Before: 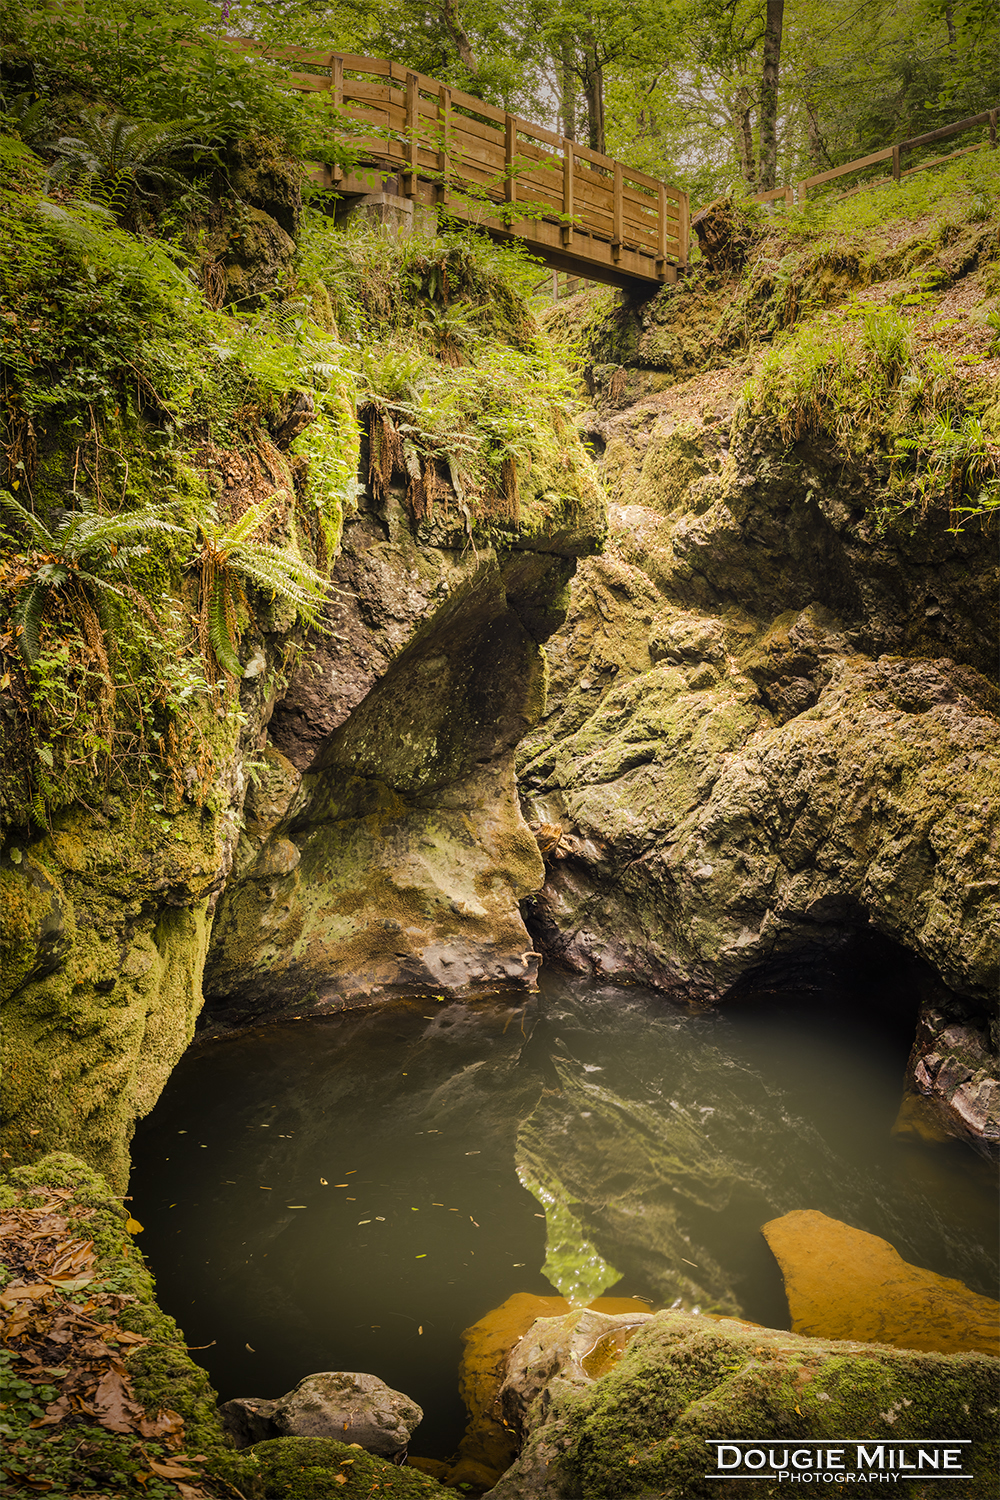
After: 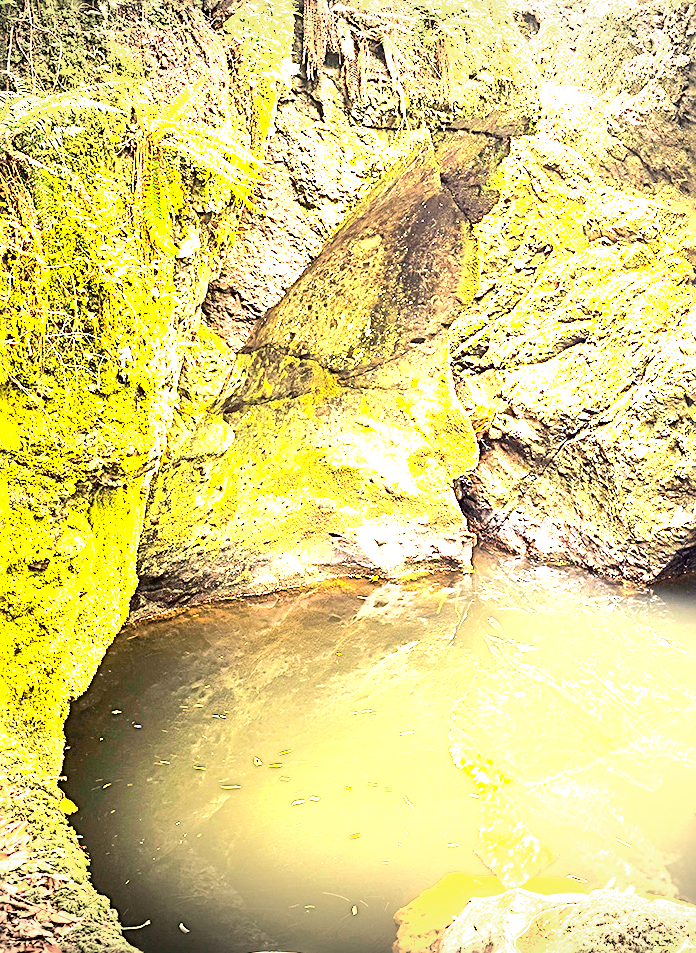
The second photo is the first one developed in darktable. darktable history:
exposure: exposure 2.255 EV, compensate exposure bias true, compensate highlight preservation false
tone curve: curves: ch0 [(0, 0) (0.003, 0.014) (0.011, 0.019) (0.025, 0.026) (0.044, 0.037) (0.069, 0.053) (0.1, 0.083) (0.136, 0.121) (0.177, 0.163) (0.224, 0.22) (0.277, 0.281) (0.335, 0.354) (0.399, 0.436) (0.468, 0.526) (0.543, 0.612) (0.623, 0.706) (0.709, 0.79) (0.801, 0.858) (0.898, 0.925) (1, 1)], color space Lab, independent channels, preserve colors none
tone equalizer: on, module defaults
local contrast: highlights 103%, shadows 97%, detail 119%, midtone range 0.2
crop: left 6.611%, top 28.012%, right 23.788%, bottom 8.412%
sharpen: radius 2.541, amount 0.646
vignetting: fall-off start 99.17%, center (0, 0.009), width/height ratio 1.311, unbound false
